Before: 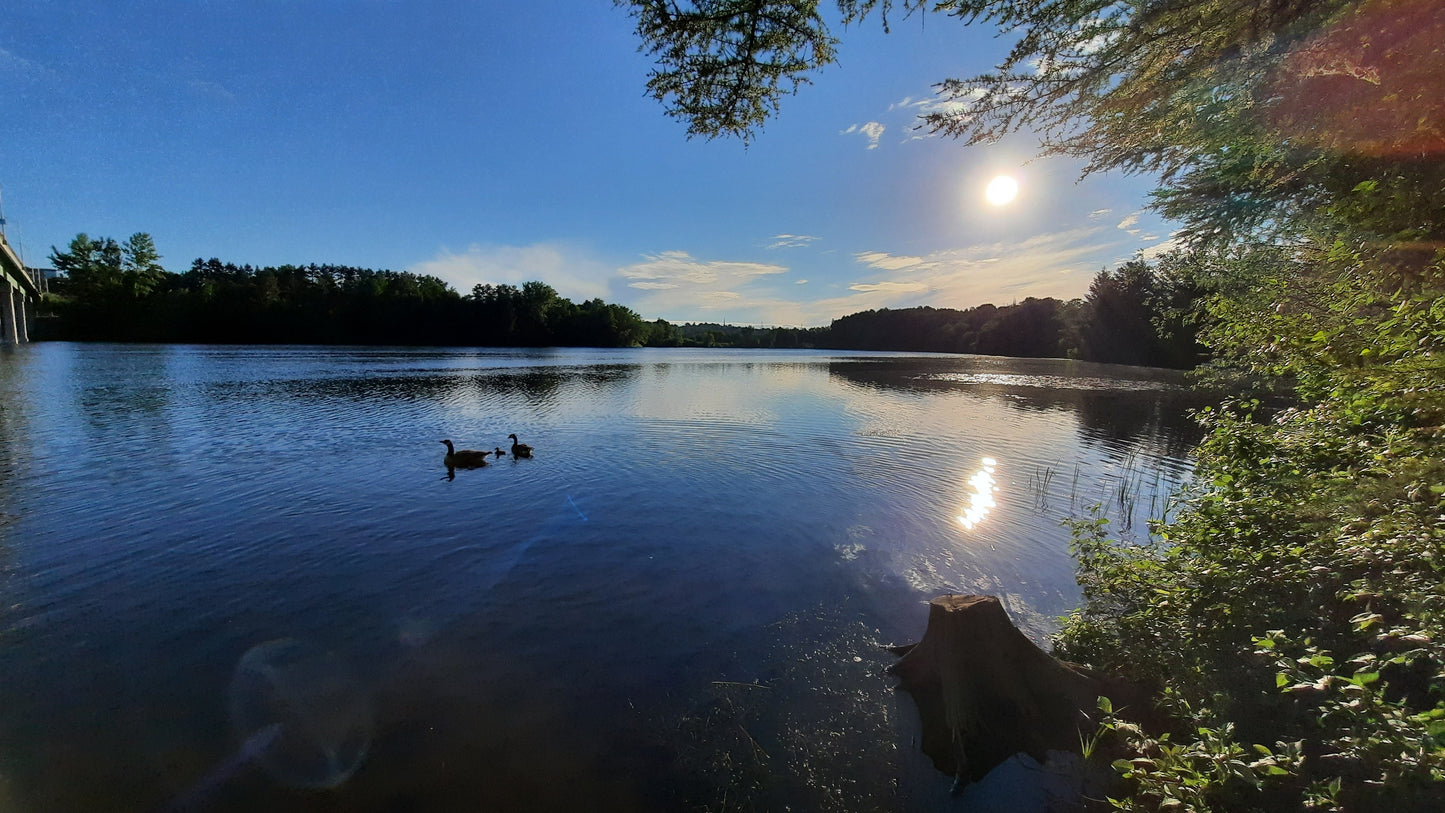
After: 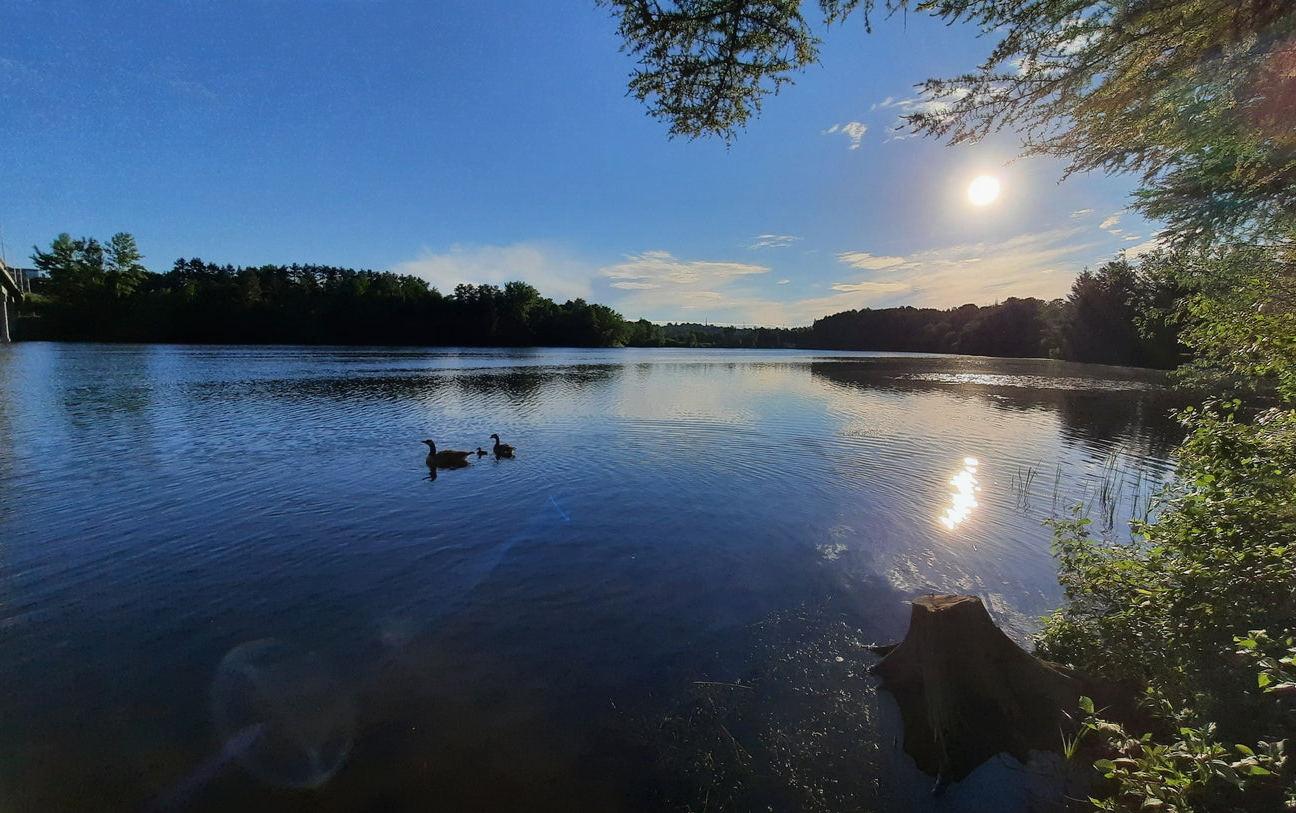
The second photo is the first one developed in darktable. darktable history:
contrast equalizer: y [[0.6 ×6], [0.55 ×6], [0 ×6], [0 ×6], [0 ×6]], mix -0.203
crop and rotate: left 1.288%, right 8.986%
